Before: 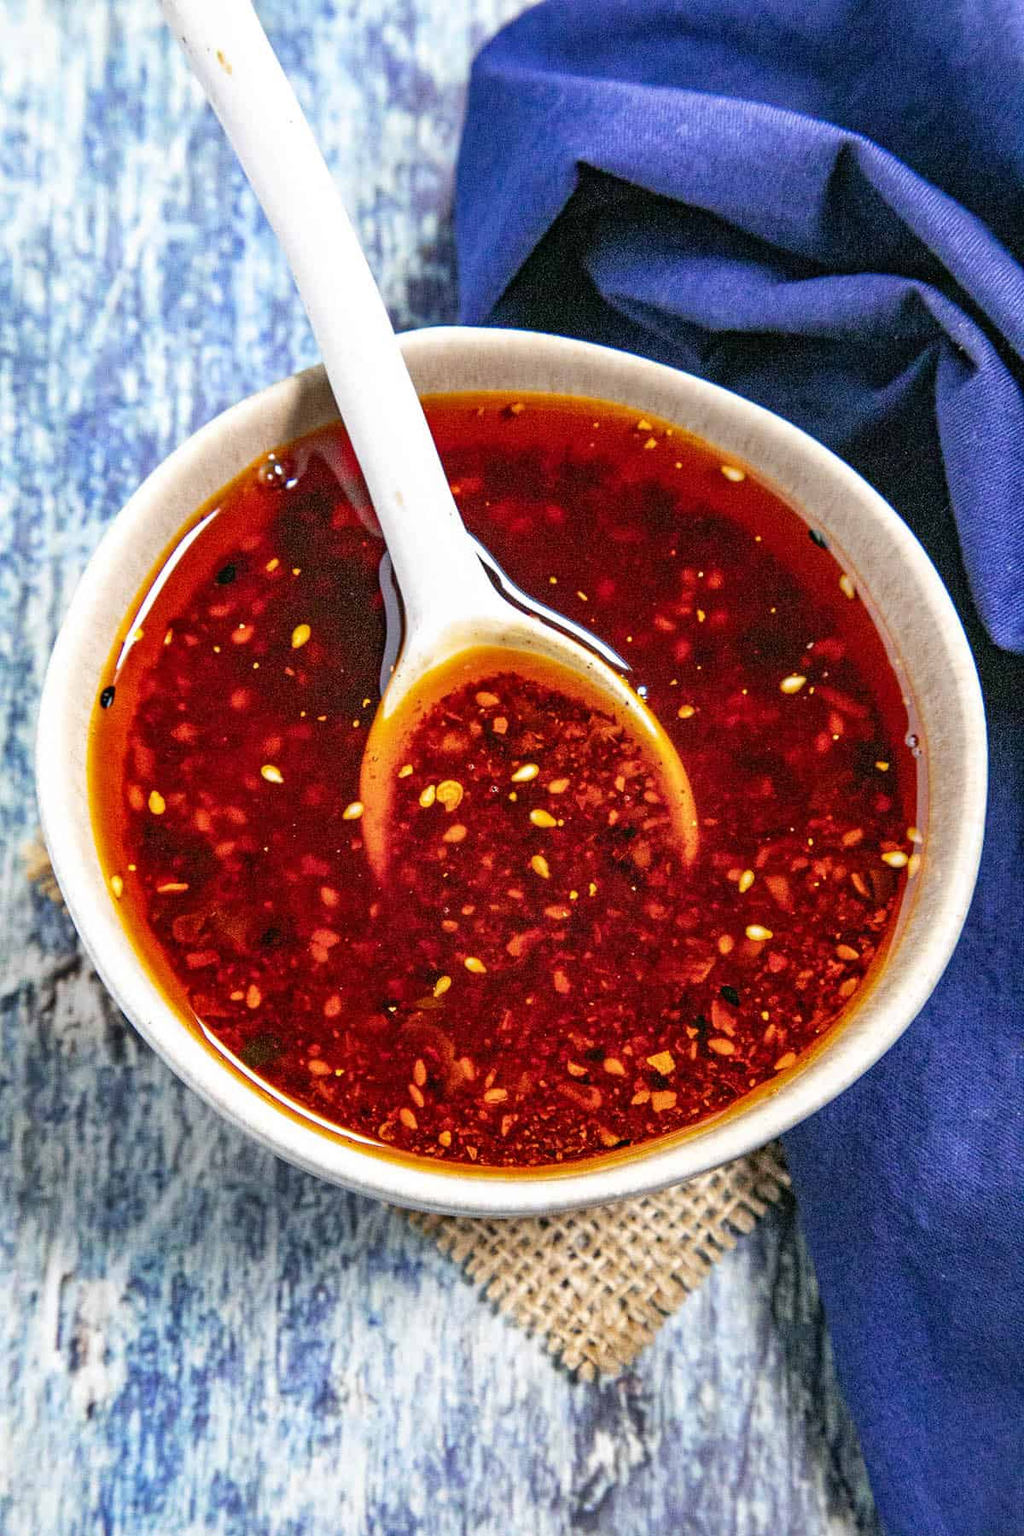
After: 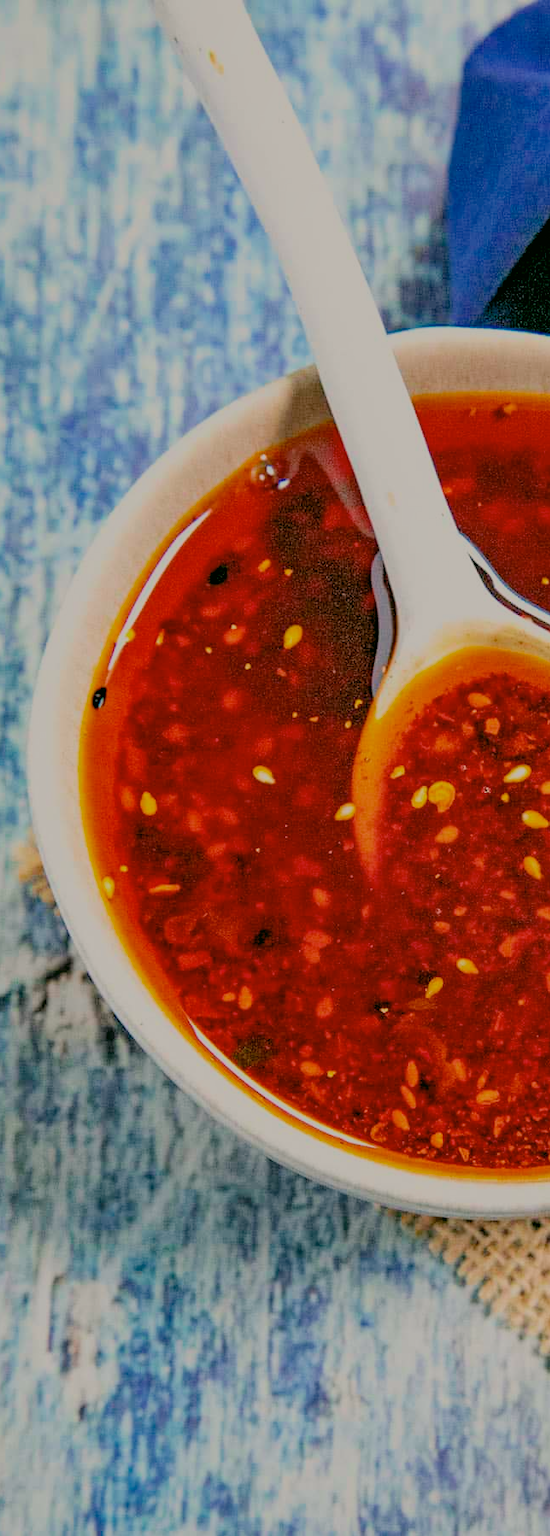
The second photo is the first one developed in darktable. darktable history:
filmic rgb: black relative exposure -7.06 EV, white relative exposure 6 EV, target black luminance 0%, hardness 2.75, latitude 60.87%, contrast 0.701, highlights saturation mix 10.32%, shadows ↔ highlights balance -0.06%, add noise in highlights 0.001, color science v3 (2019), use custom middle-gray values true, contrast in highlights soft
crop: left 0.86%, right 45.447%, bottom 0.091%
shadows and highlights: radius 336.69, shadows 28.39, soften with gaussian
color correction: highlights a* 4.01, highlights b* 4.93, shadows a* -7.56, shadows b* 4.57
